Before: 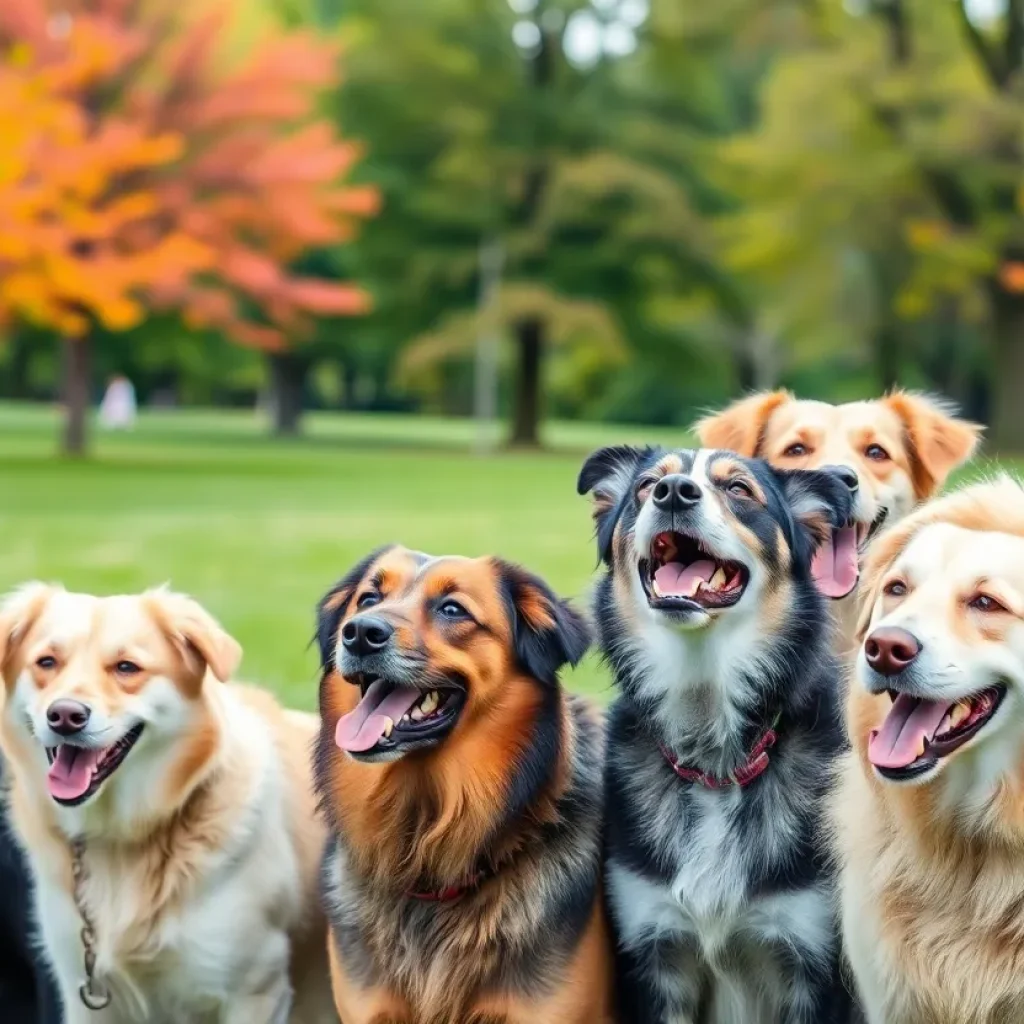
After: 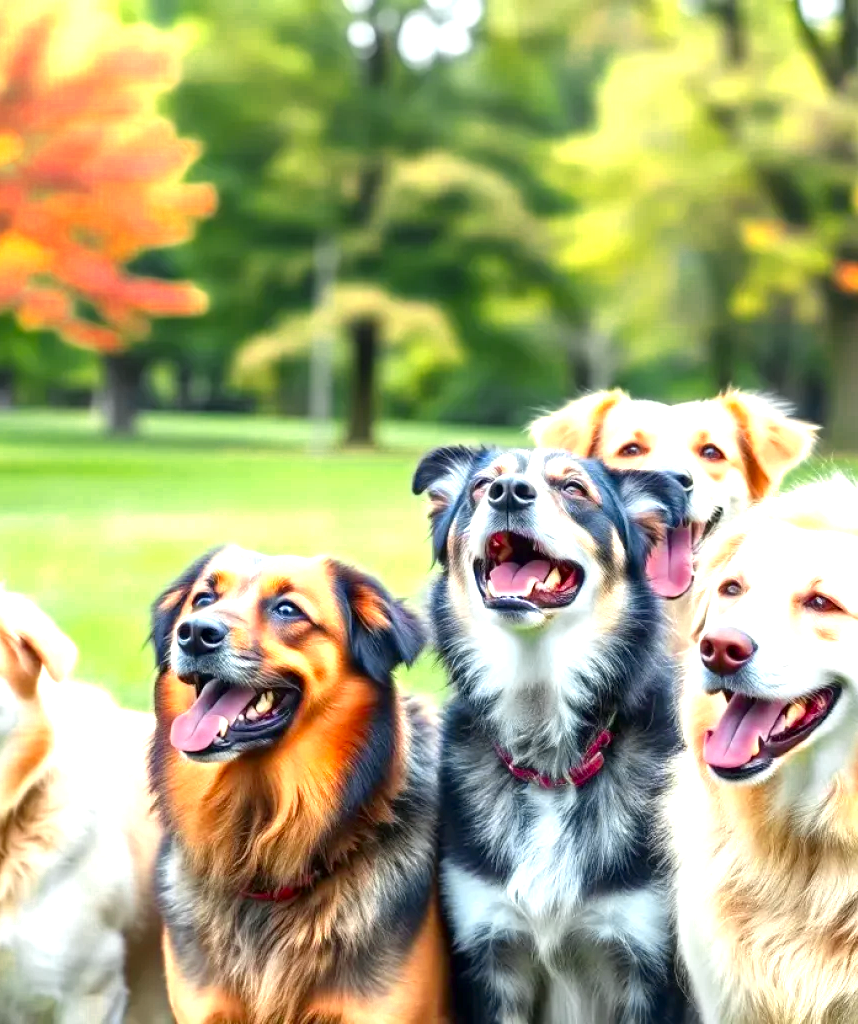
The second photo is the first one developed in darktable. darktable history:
exposure: black level correction 0.001, exposure 0.955 EV, compensate exposure bias true, compensate highlight preservation false
color zones: curves: ch0 [(0.004, 0.305) (0.261, 0.623) (0.389, 0.399) (0.708, 0.571) (0.947, 0.34)]; ch1 [(0.025, 0.645) (0.229, 0.584) (0.326, 0.551) (0.484, 0.262) (0.757, 0.643)]
crop: left 16.145%
